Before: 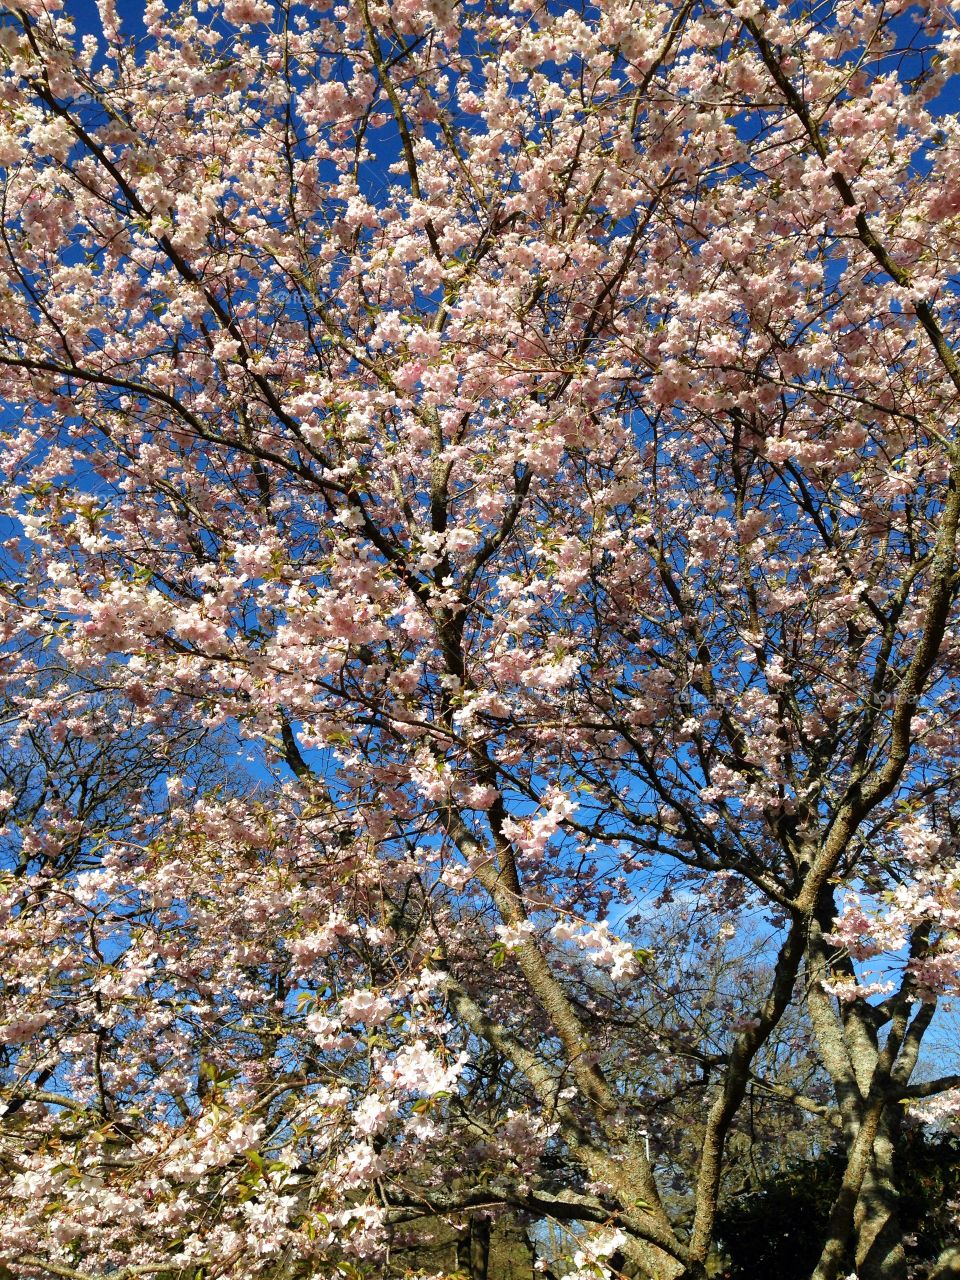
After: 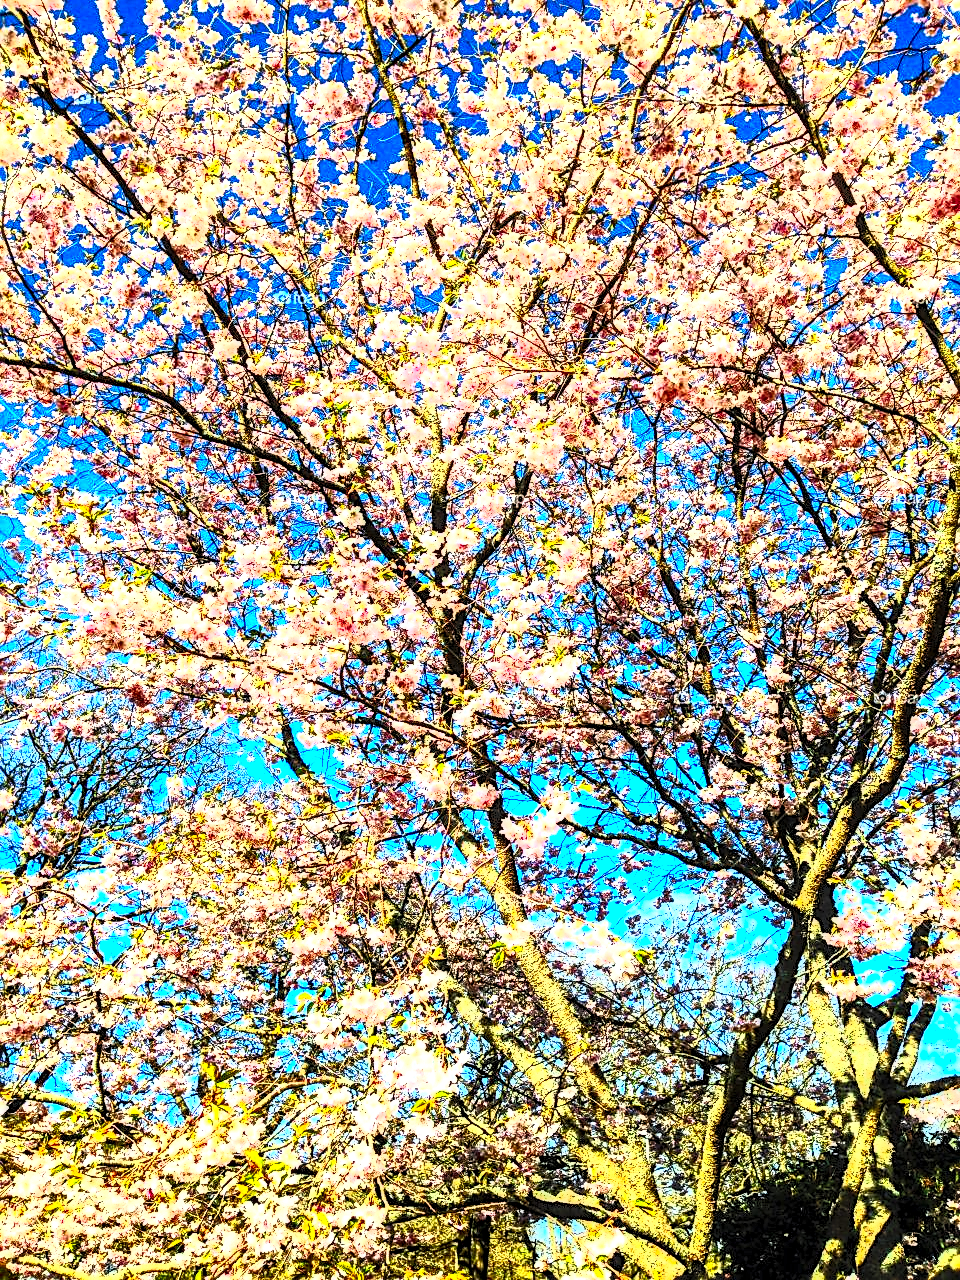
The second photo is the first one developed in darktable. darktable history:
sharpen: on, module defaults
contrast brightness saturation: contrast 0.994, brightness 0.993, saturation 0.987
local contrast: highlights 20%, detail 196%
tone equalizer: -8 EV -0.736 EV, -7 EV -0.694 EV, -6 EV -0.602 EV, -5 EV -0.423 EV, -3 EV 0.402 EV, -2 EV 0.6 EV, -1 EV 0.686 EV, +0 EV 0.723 EV
